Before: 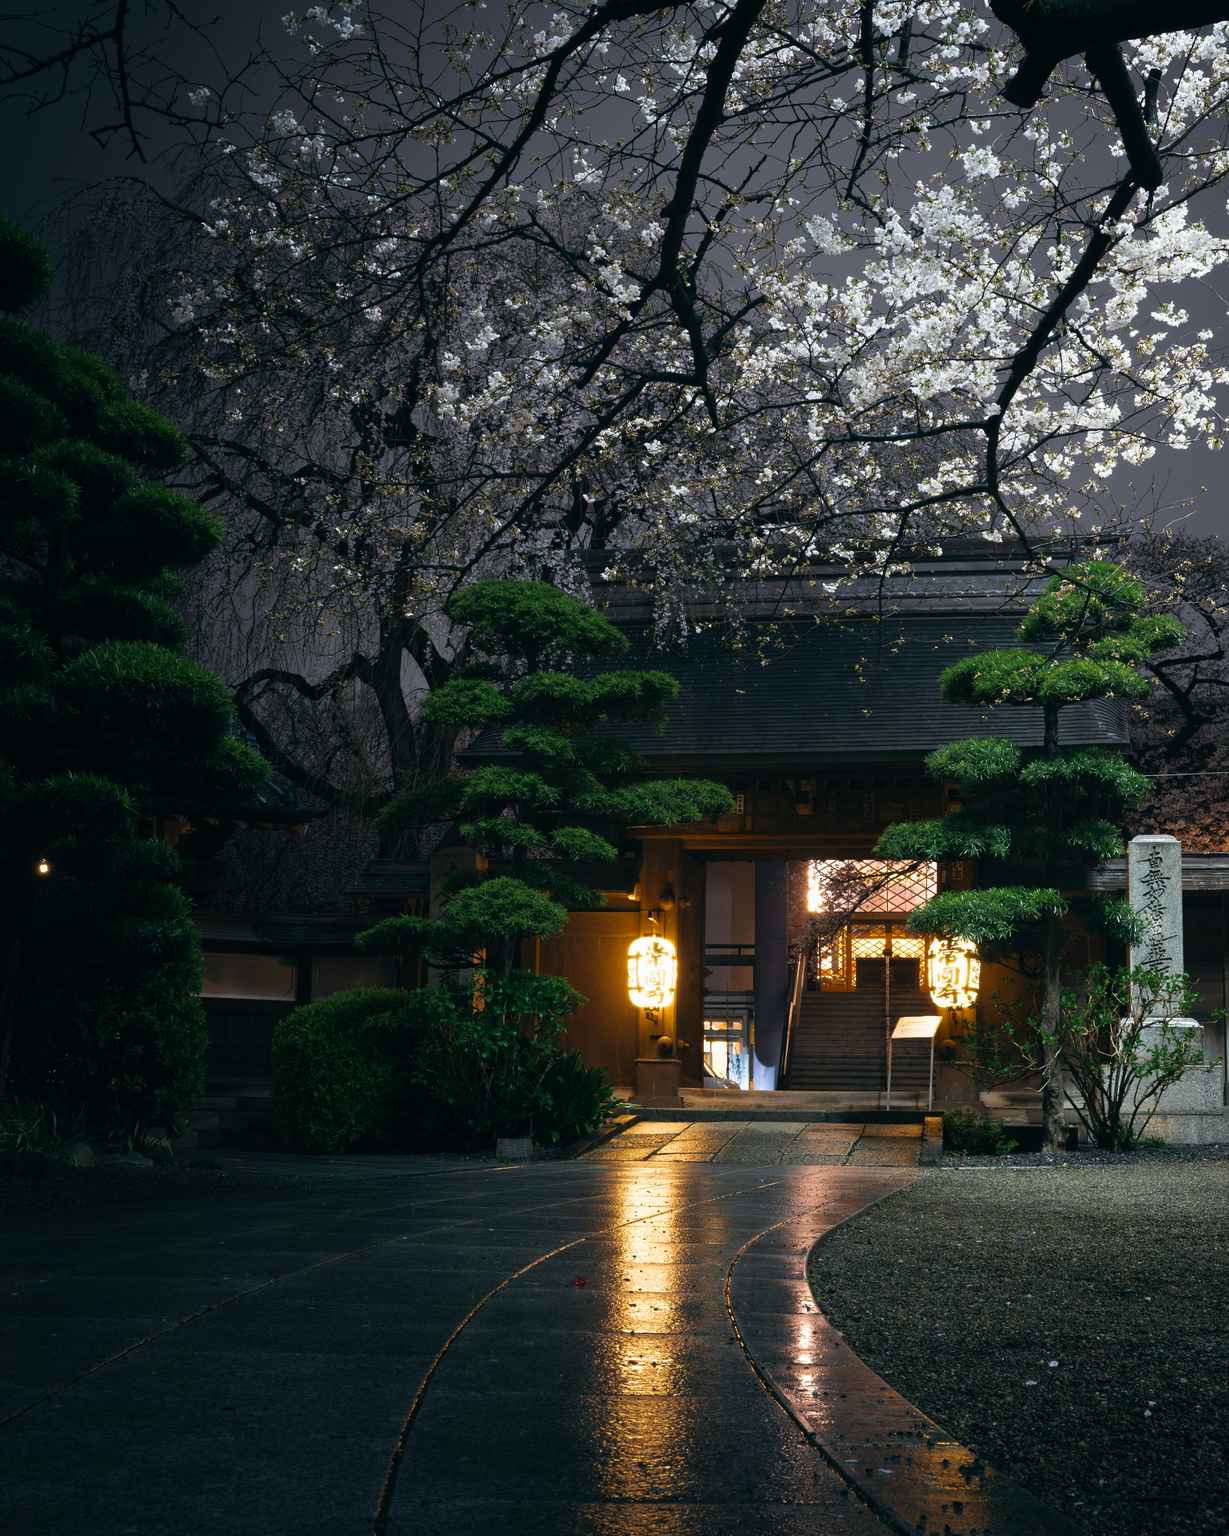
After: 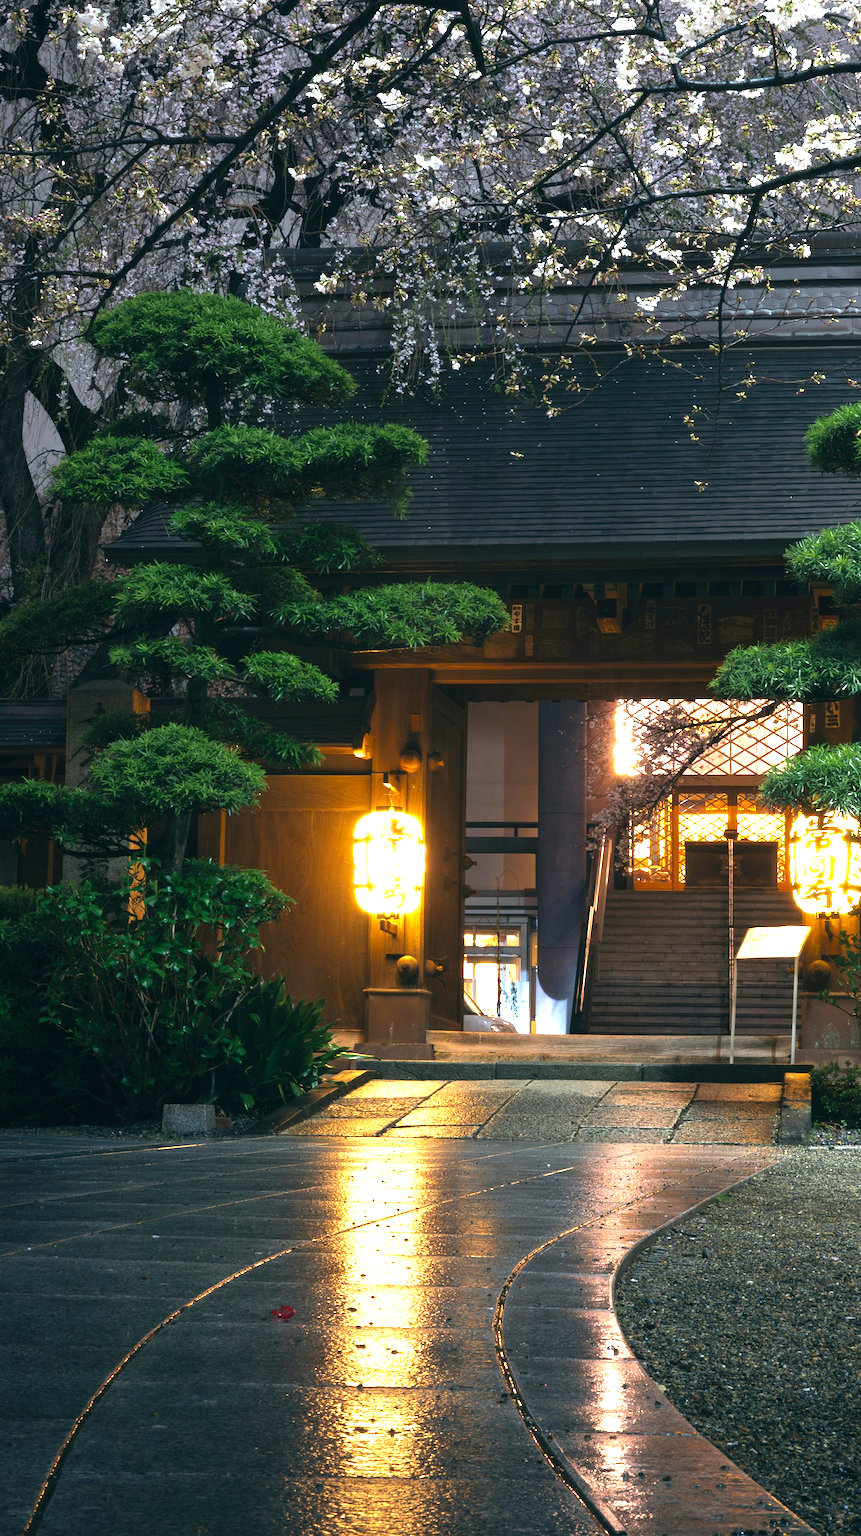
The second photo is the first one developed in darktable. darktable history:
exposure: black level correction 0, exposure 1.197 EV, compensate exposure bias true, compensate highlight preservation false
crop: left 31.316%, top 24.672%, right 20.444%, bottom 6.509%
